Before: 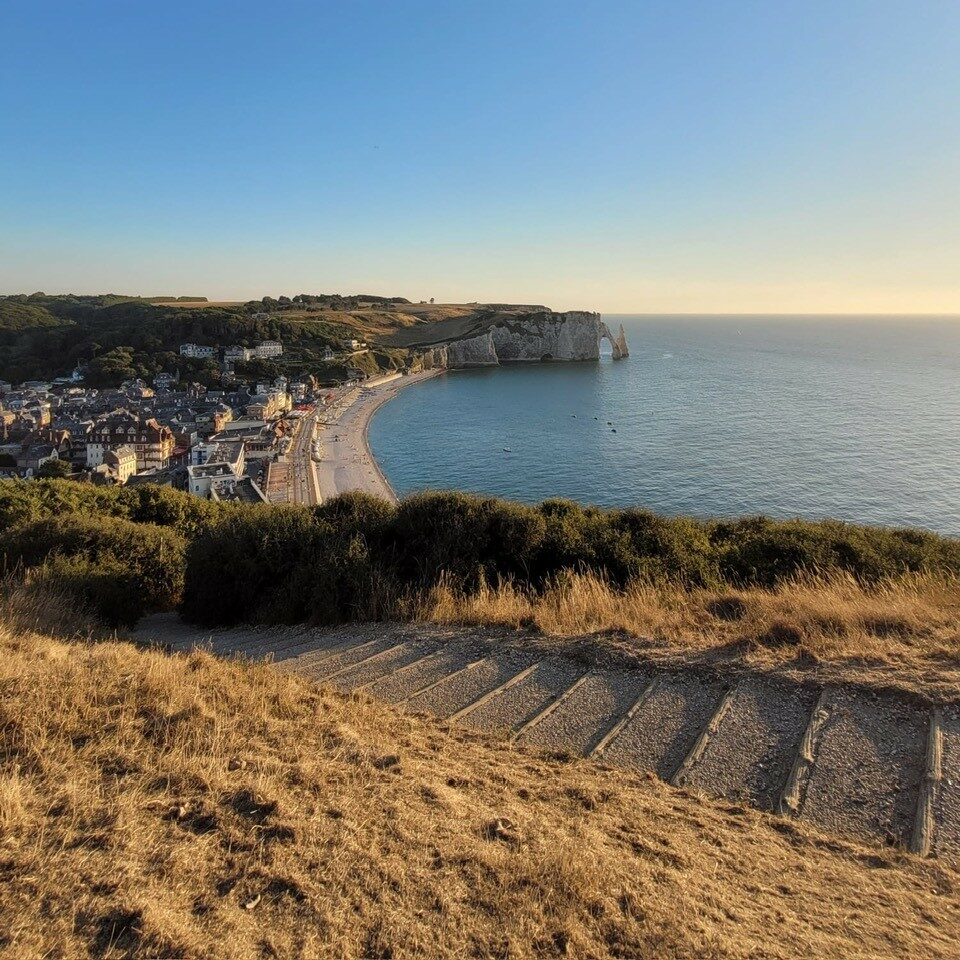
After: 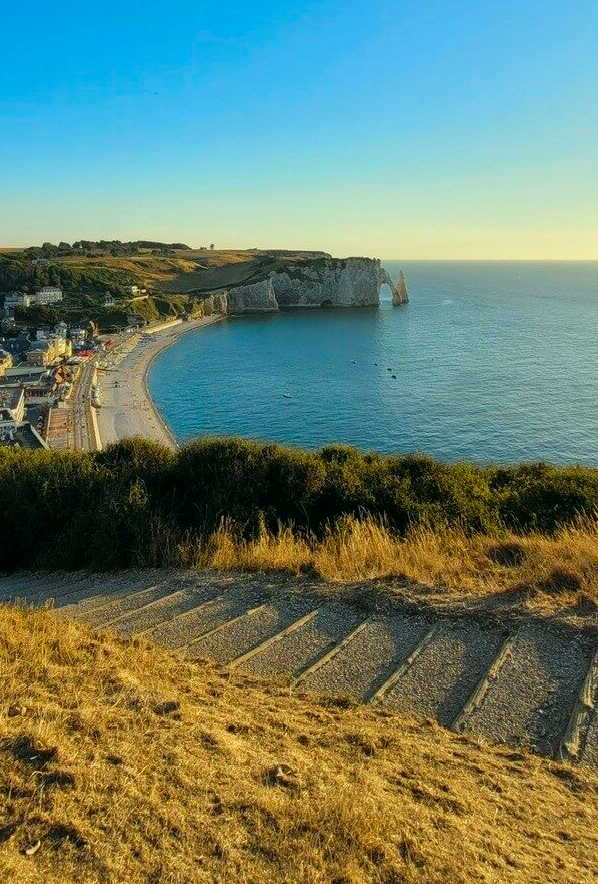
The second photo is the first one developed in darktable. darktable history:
color correction: highlights a* -7.33, highlights b* 1.26, shadows a* -3.55, saturation 1.4
levels: levels [0, 0.492, 0.984]
crop and rotate: left 22.918%, top 5.629%, right 14.711%, bottom 2.247%
